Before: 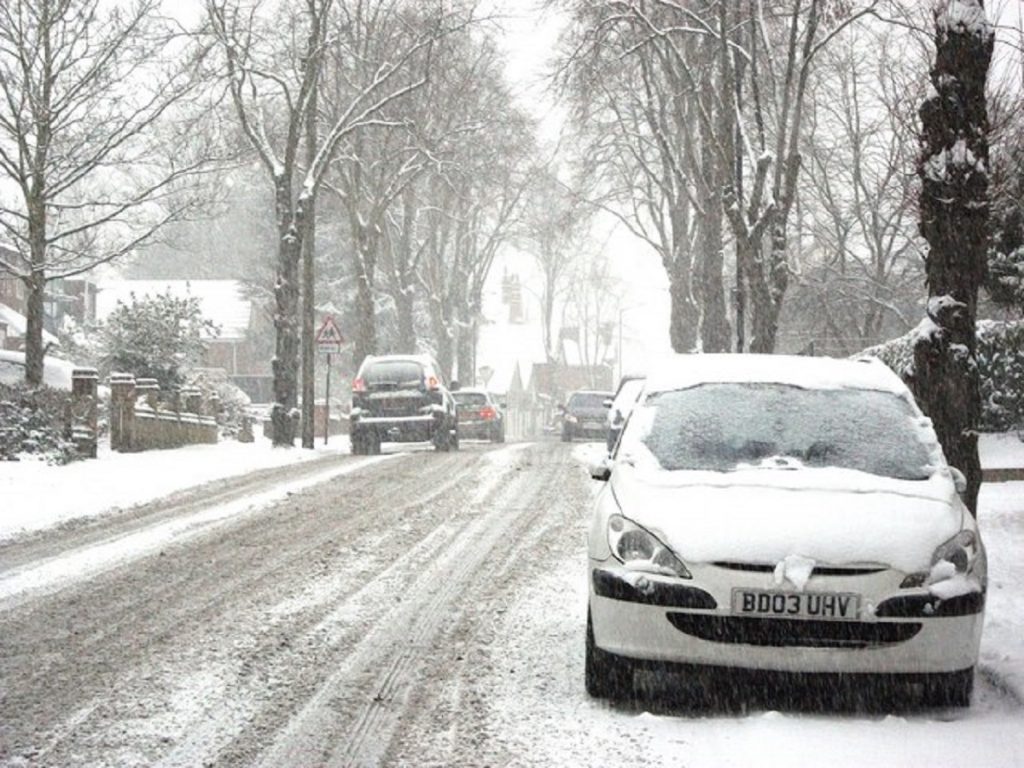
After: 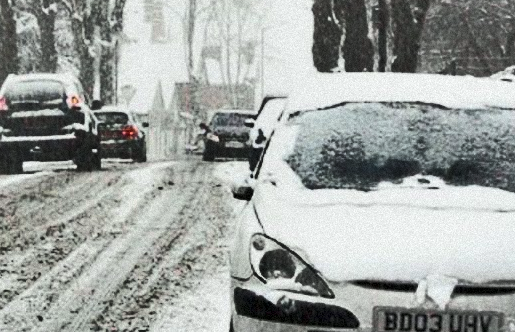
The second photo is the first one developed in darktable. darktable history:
shadows and highlights: shadows 20.91, highlights -82.73, soften with gaussian
grain: mid-tones bias 0%
crop: left 35.03%, top 36.625%, right 14.663%, bottom 20.057%
tone curve: curves: ch0 [(0, 0) (0.105, 0.068) (0.195, 0.162) (0.283, 0.283) (0.384, 0.404) (0.485, 0.531) (0.638, 0.681) (0.795, 0.879) (1, 0.977)]; ch1 [(0, 0) (0.161, 0.092) (0.35, 0.33) (0.379, 0.401) (0.456, 0.469) (0.504, 0.5) (0.512, 0.514) (0.58, 0.597) (0.635, 0.646) (1, 1)]; ch2 [(0, 0) (0.371, 0.362) (0.437, 0.437) (0.5, 0.5) (0.53, 0.523) (0.56, 0.58) (0.622, 0.606) (1, 1)], color space Lab, independent channels, preserve colors none
